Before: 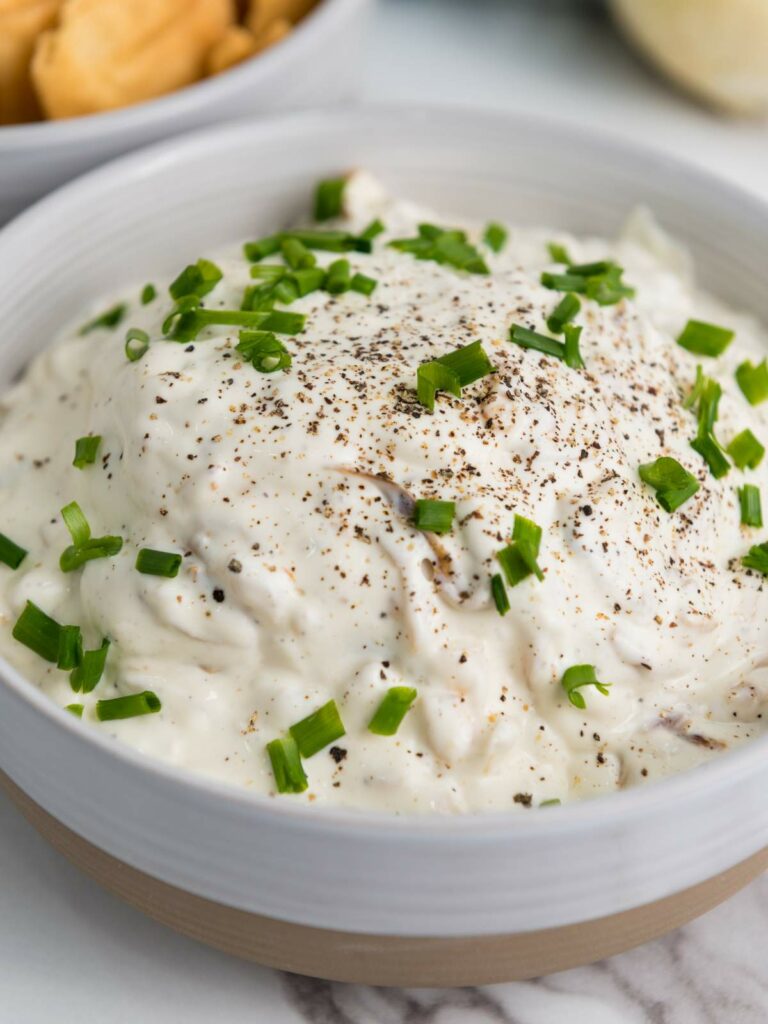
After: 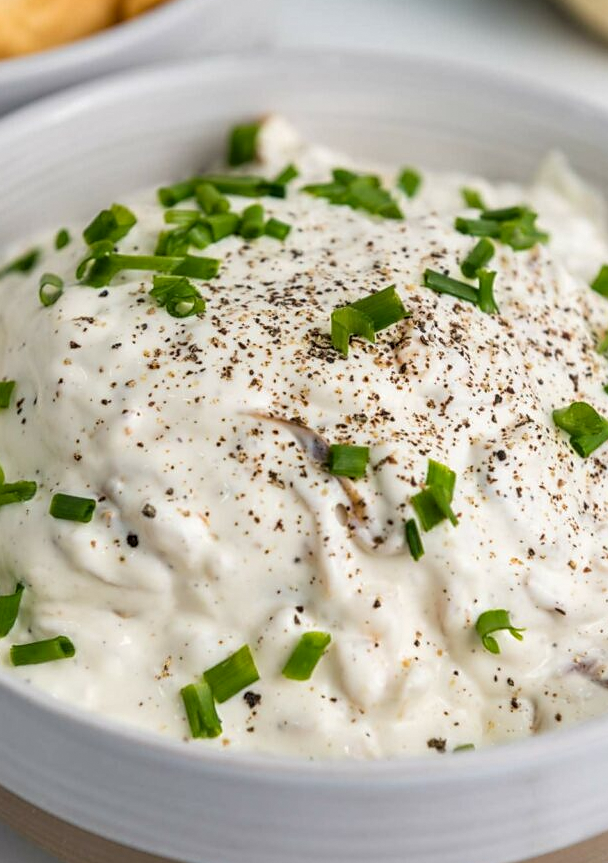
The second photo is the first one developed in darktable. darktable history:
sharpen: radius 1.864, amount 0.398, threshold 1.271
local contrast: on, module defaults
grain: coarseness 0.81 ISO, strength 1.34%, mid-tones bias 0%
crop: left 11.225%, top 5.381%, right 9.565%, bottom 10.314%
